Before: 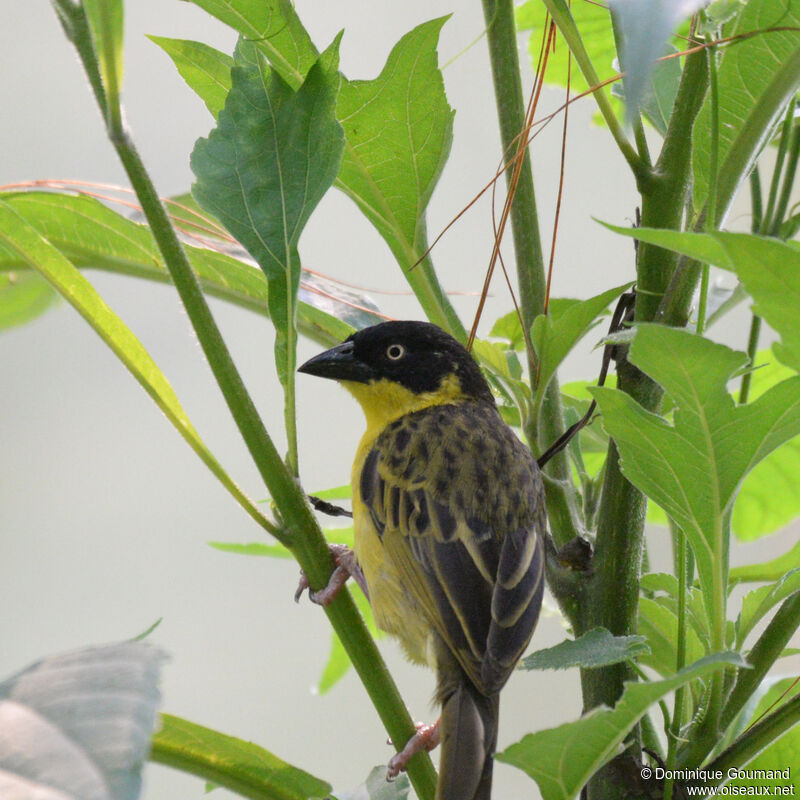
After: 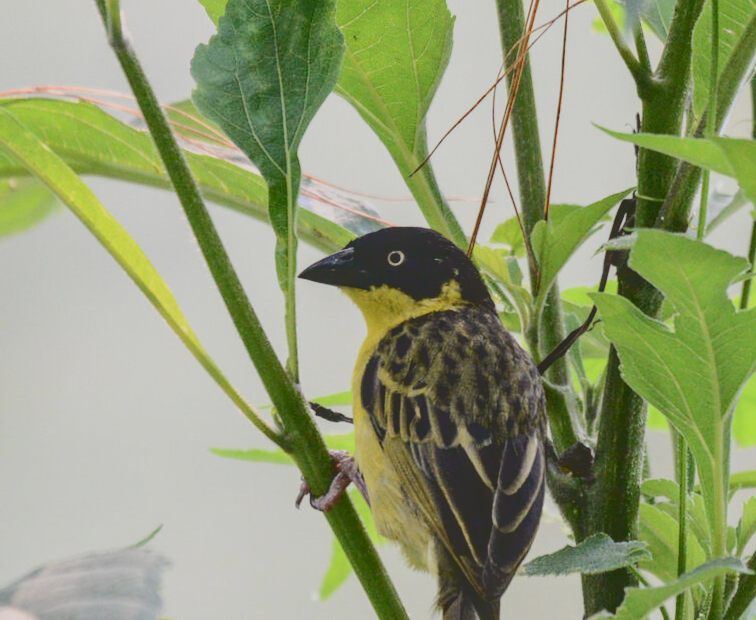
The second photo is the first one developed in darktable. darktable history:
tone equalizer: -8 EV 0.217 EV, -7 EV 0.44 EV, -6 EV 0.421 EV, -5 EV 0.271 EV, -3 EV -0.277 EV, -2 EV -0.399 EV, -1 EV -0.401 EV, +0 EV -0.257 EV, edges refinement/feathering 500, mask exposure compensation -1.57 EV, preserve details guided filter
crop and rotate: angle 0.07°, top 11.828%, right 5.495%, bottom 10.687%
local contrast: on, module defaults
tone curve: curves: ch0 [(0, 0) (0.003, 0.198) (0.011, 0.198) (0.025, 0.198) (0.044, 0.198) (0.069, 0.201) (0.1, 0.202) (0.136, 0.207) (0.177, 0.212) (0.224, 0.222) (0.277, 0.27) (0.335, 0.332) (0.399, 0.422) (0.468, 0.542) (0.543, 0.626) (0.623, 0.698) (0.709, 0.764) (0.801, 0.82) (0.898, 0.863) (1, 1)], color space Lab, independent channels, preserve colors none
contrast brightness saturation: contrast 0.072
